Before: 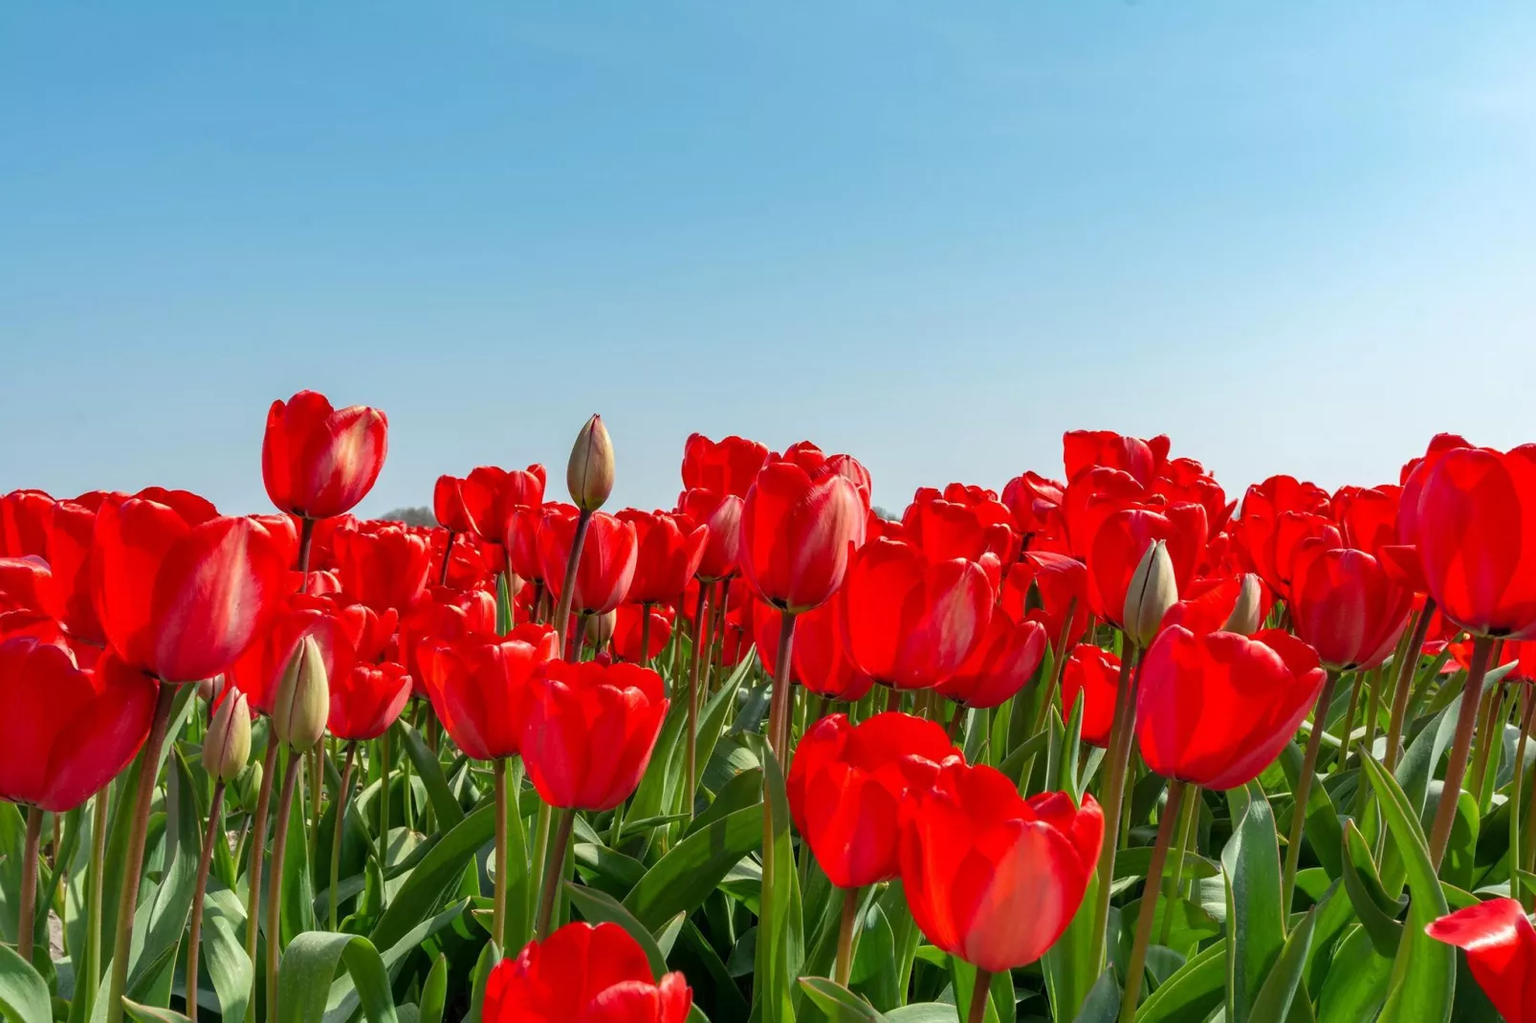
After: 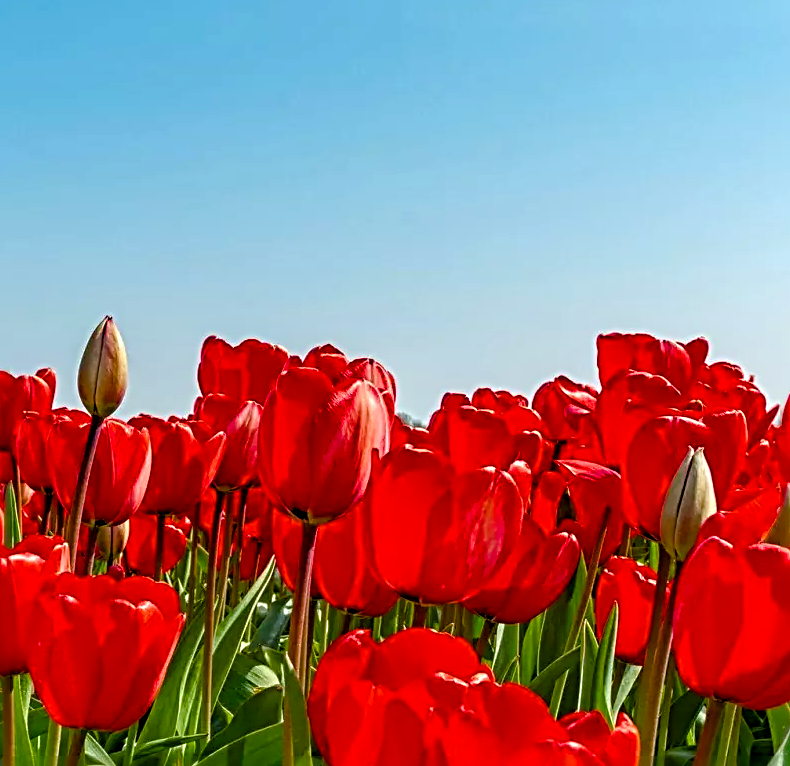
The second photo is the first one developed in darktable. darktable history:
crop: left 32.105%, top 10.937%, right 18.668%, bottom 17.465%
color balance rgb: perceptual saturation grading › global saturation 23.219%, perceptual saturation grading › highlights -24.308%, perceptual saturation grading › mid-tones 24.171%, perceptual saturation grading › shadows 40.871%, global vibrance 24.635%
local contrast: on, module defaults
sharpen: radius 3.662, amount 0.941
